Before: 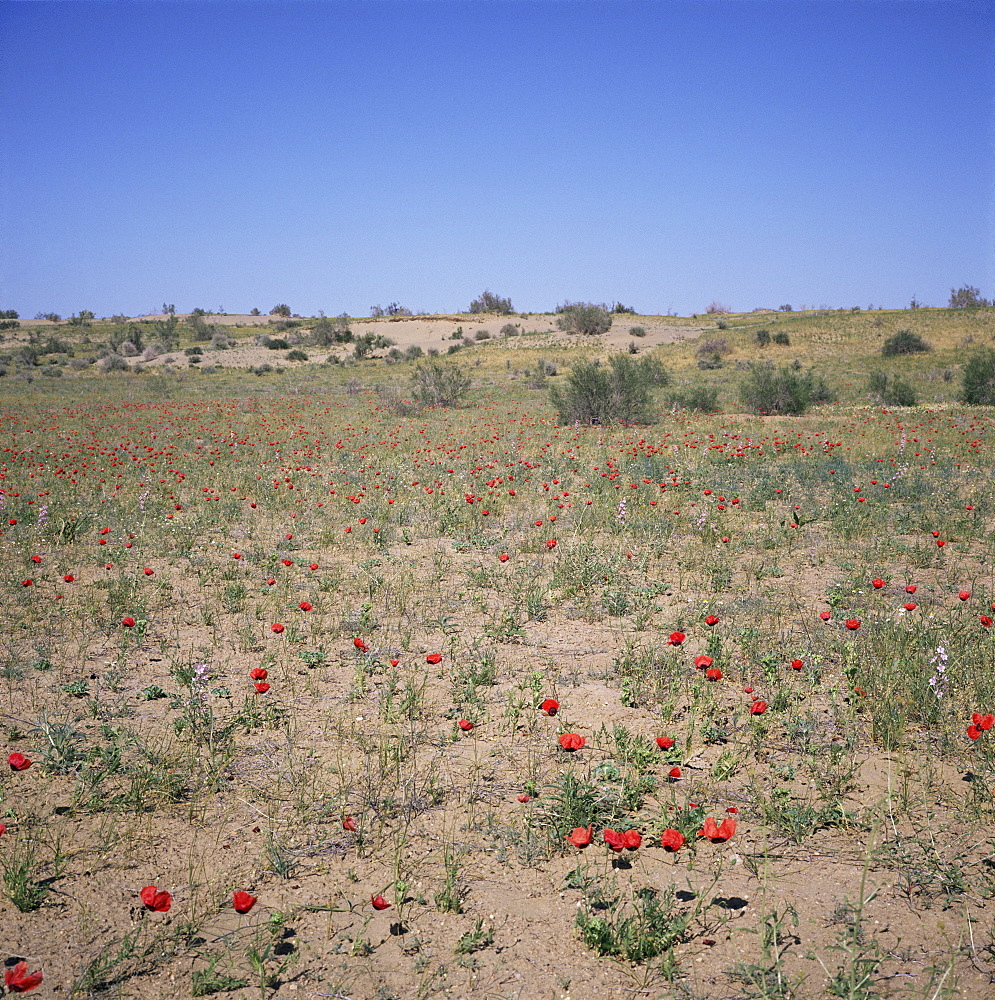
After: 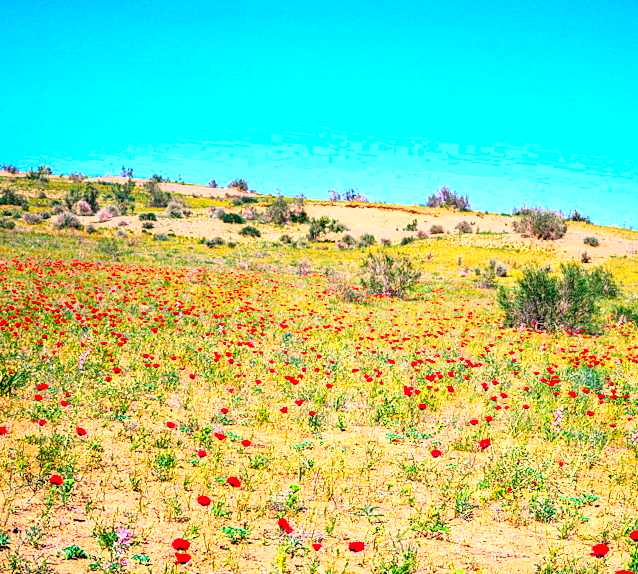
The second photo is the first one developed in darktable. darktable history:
local contrast: highlights 64%, shadows 53%, detail 168%, midtone range 0.508
crop and rotate: angle -5.68°, left 2.194%, top 6.834%, right 27.579%, bottom 30.291%
color correction: highlights b* 0.038, saturation 2.99
contrast brightness saturation: contrast 0.388, brightness 0.538
